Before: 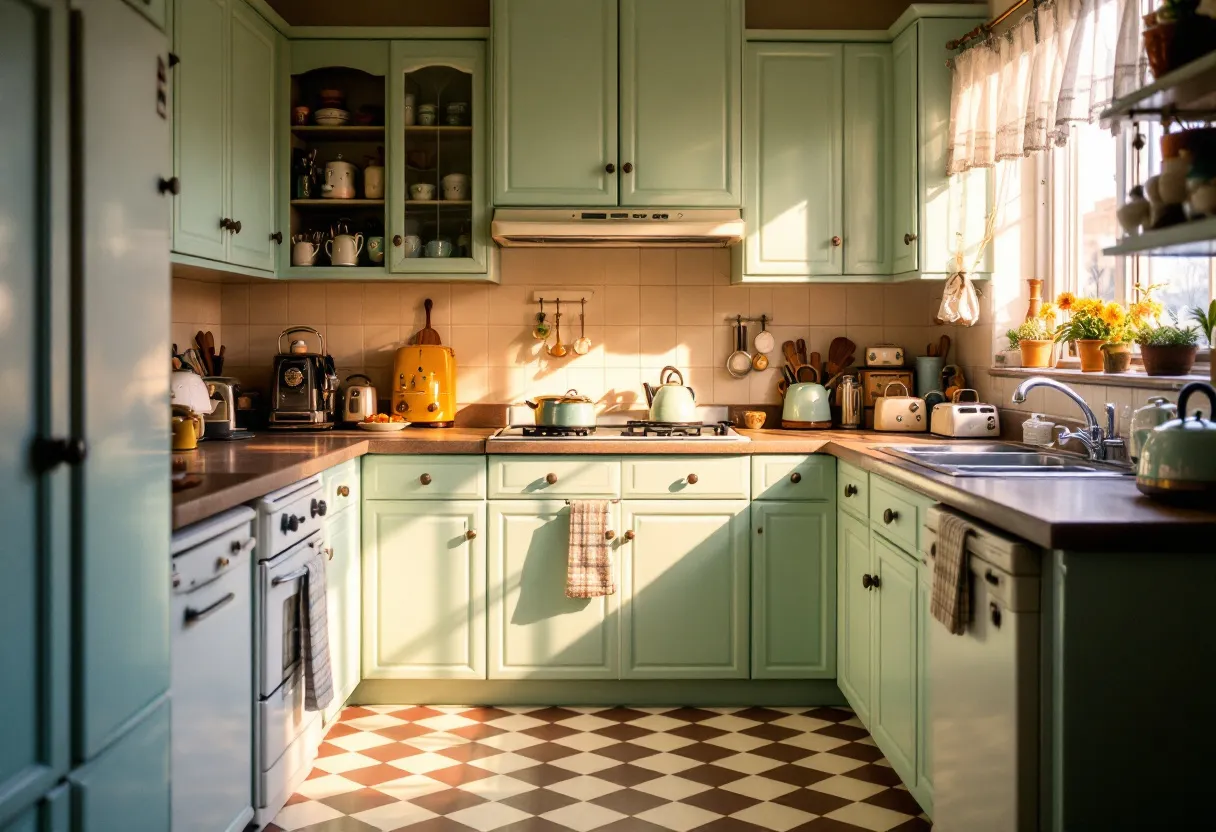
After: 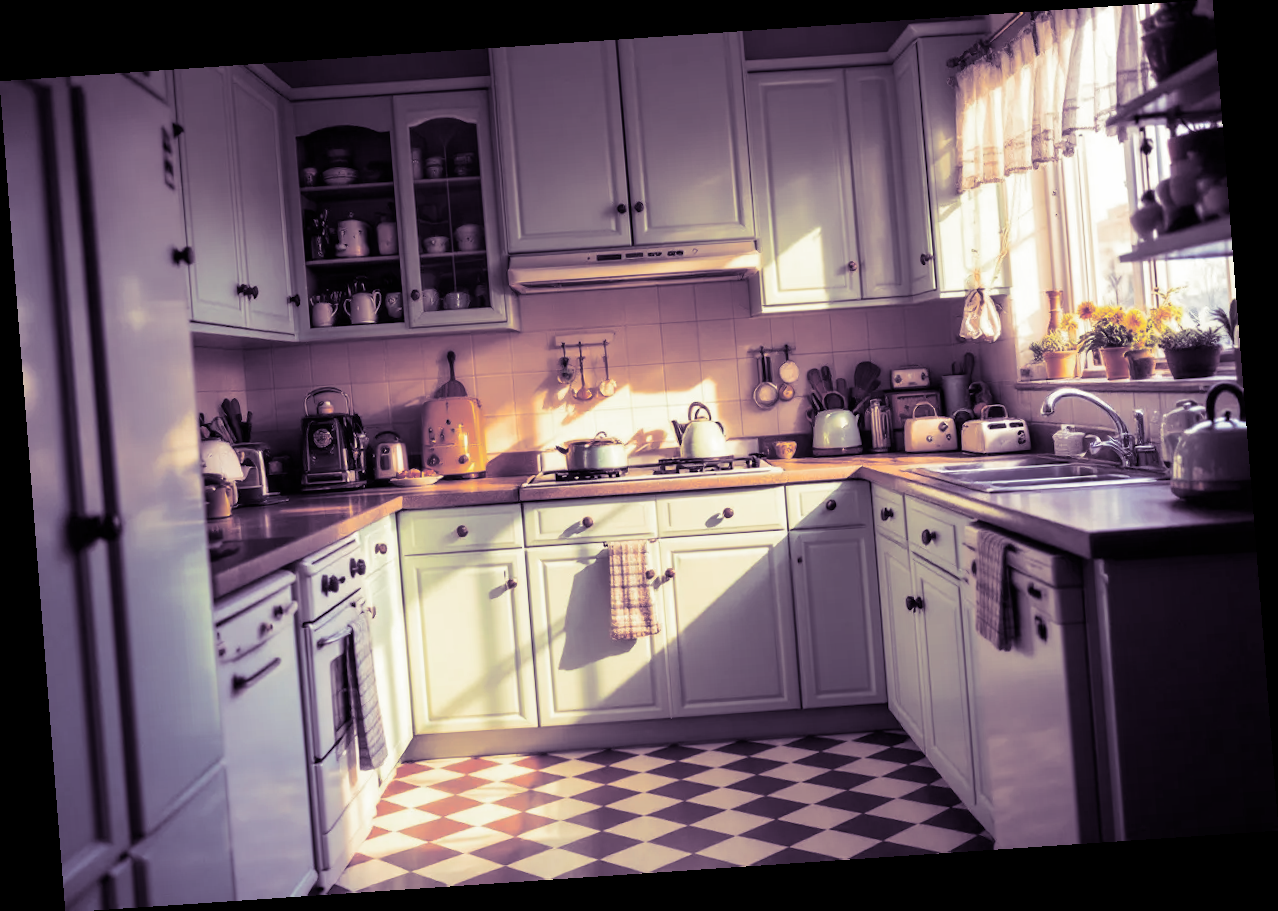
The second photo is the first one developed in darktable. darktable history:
split-toning: shadows › hue 266.4°, shadows › saturation 0.4, highlights › hue 61.2°, highlights › saturation 0.3, compress 0%
rotate and perspective: rotation -4.2°, shear 0.006, automatic cropping off
